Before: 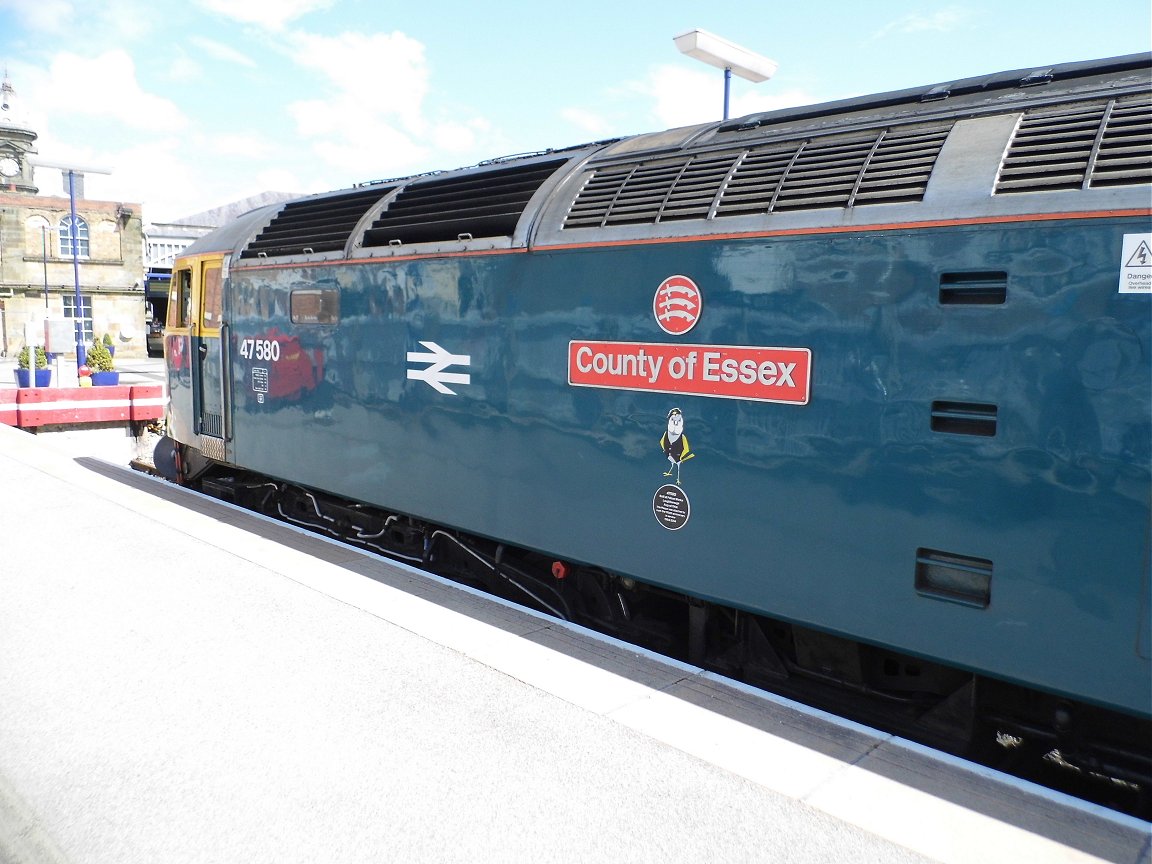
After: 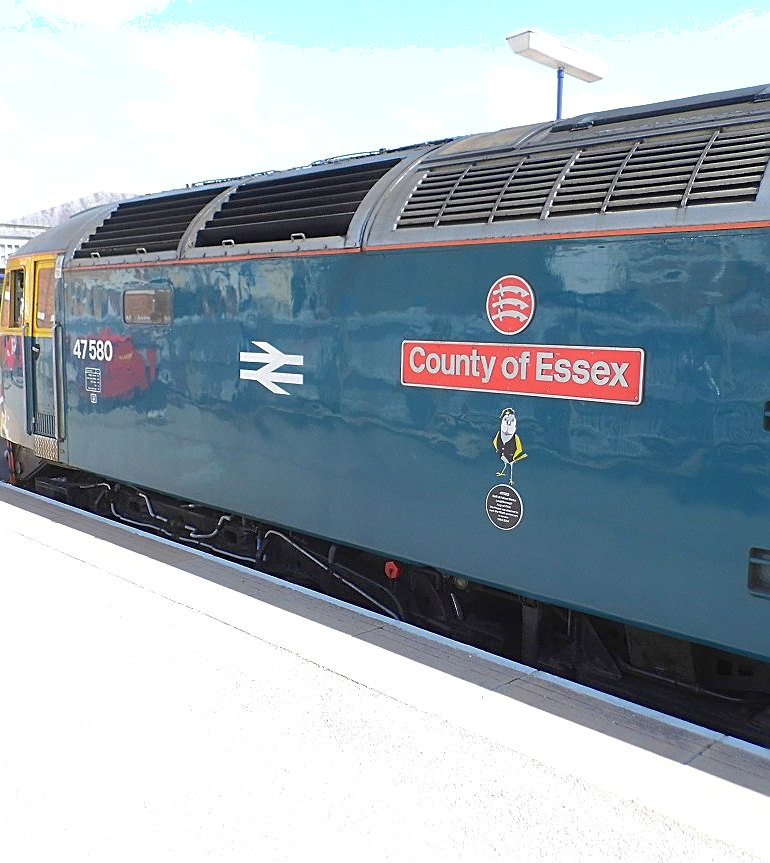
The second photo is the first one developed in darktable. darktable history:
crop and rotate: left 14.501%, right 18.601%
shadows and highlights: on, module defaults
exposure: exposure 0.211 EV, compensate exposure bias true, compensate highlight preservation false
contrast equalizer: octaves 7, y [[0.511, 0.558, 0.631, 0.632, 0.559, 0.512], [0.5 ×6], [0.5 ×6], [0 ×6], [0 ×6]], mix -0.377
sharpen: on, module defaults
